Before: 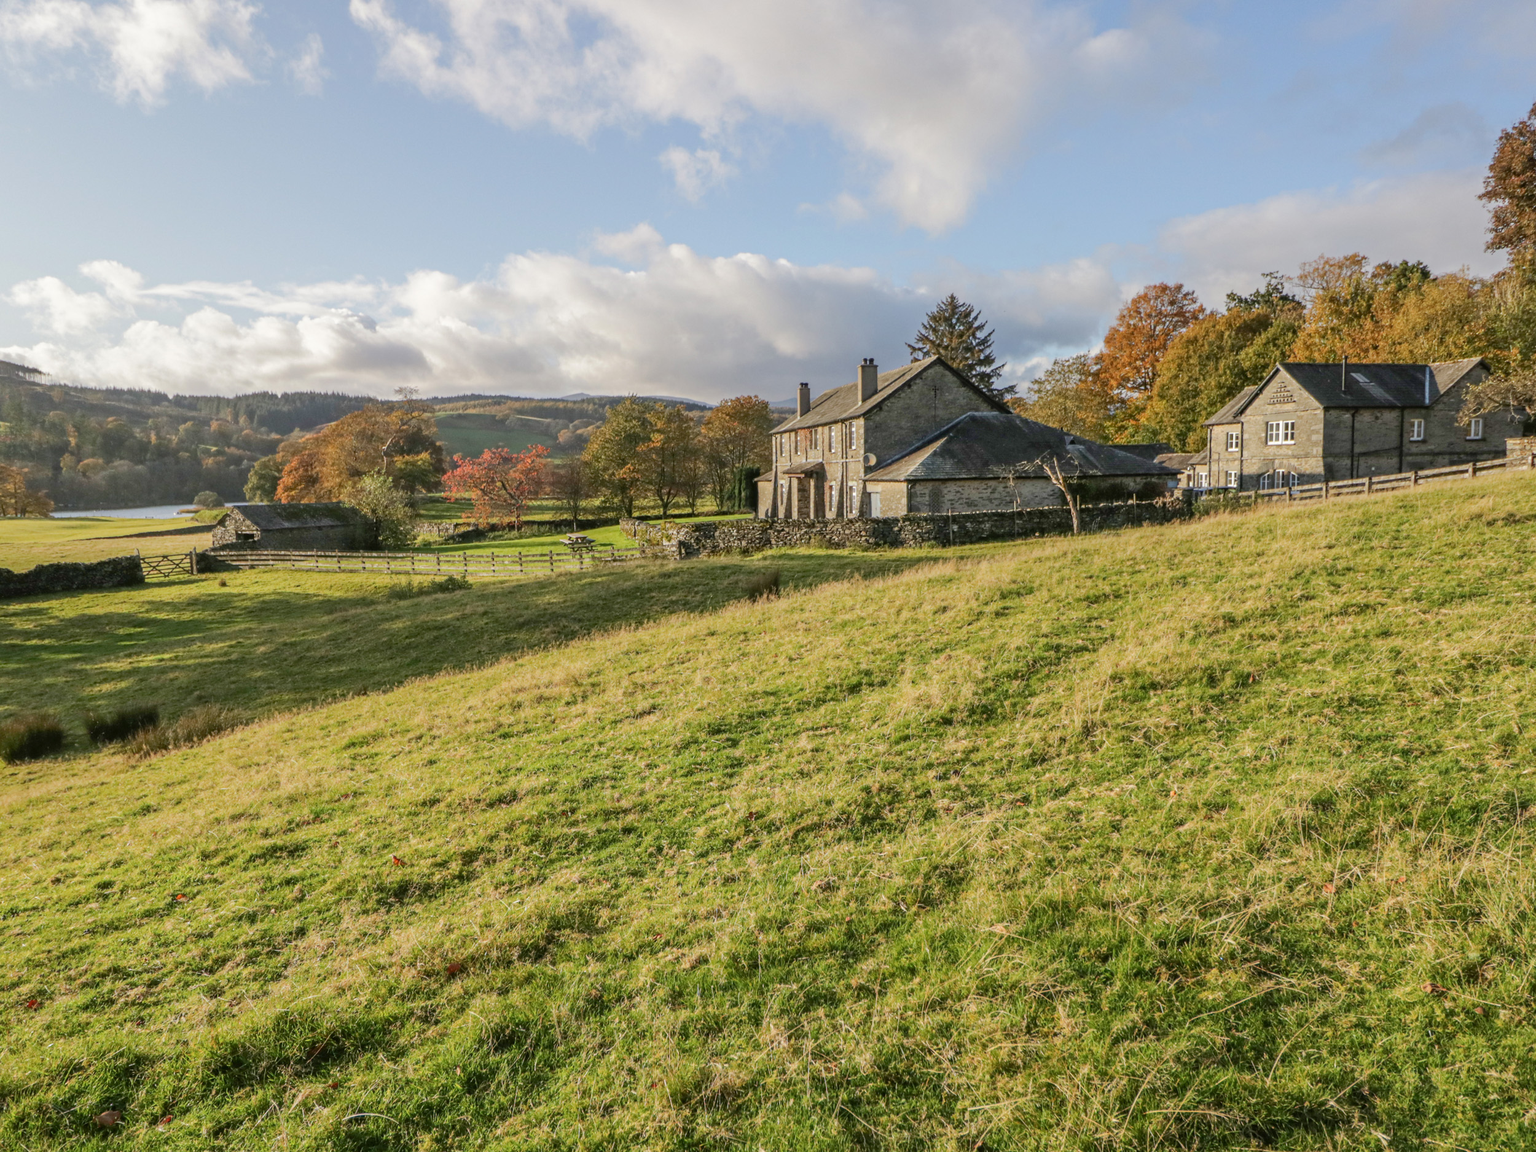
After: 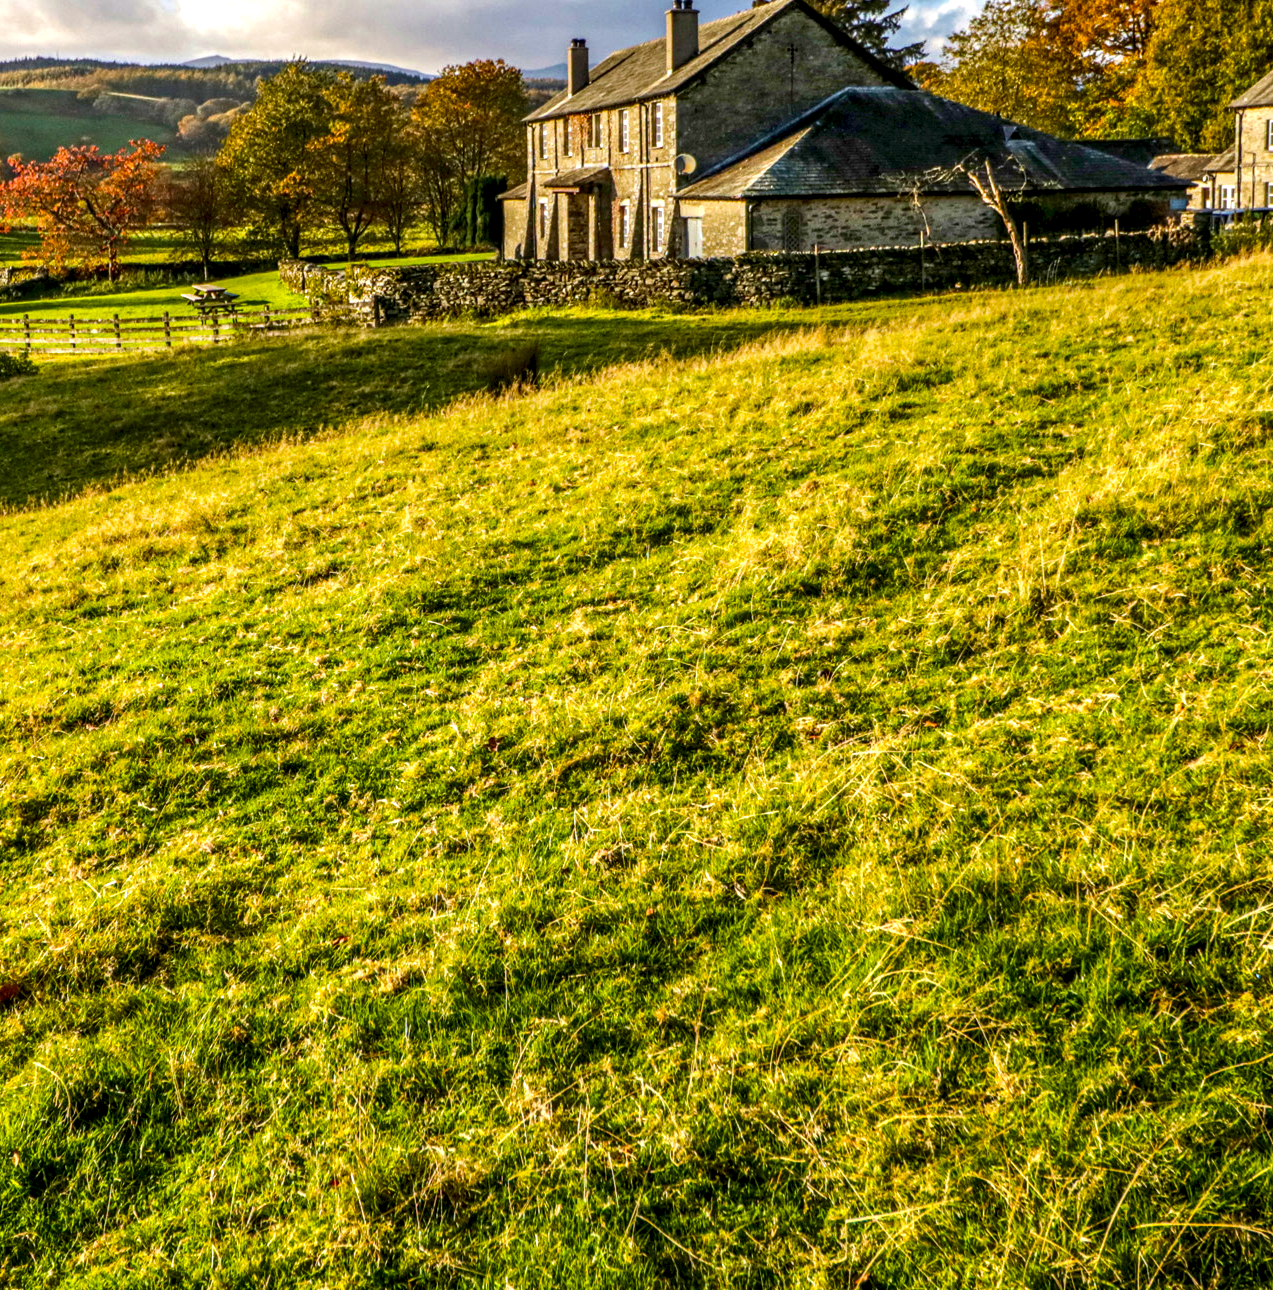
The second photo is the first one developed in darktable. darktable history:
crop and rotate: left 29.237%, top 31.152%, right 19.807%
local contrast: detail 160%
tone equalizer: on, module defaults
velvia: on, module defaults
color balance rgb: linear chroma grading › global chroma 9%, perceptual saturation grading › global saturation 36%, perceptual saturation grading › shadows 35%, perceptual brilliance grading › global brilliance 15%, perceptual brilliance grading › shadows -35%, global vibrance 15%
